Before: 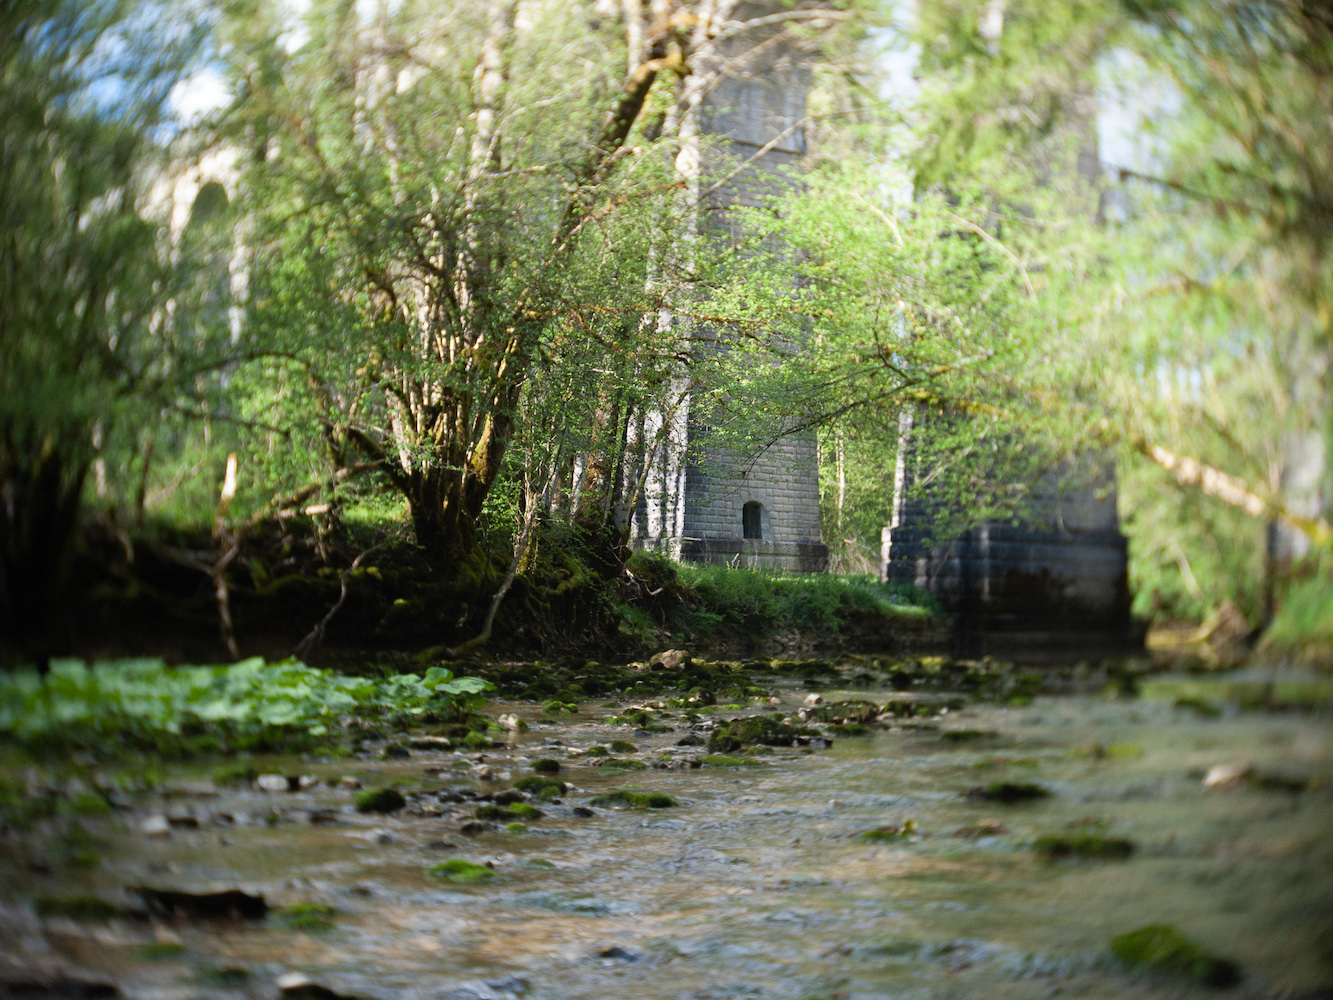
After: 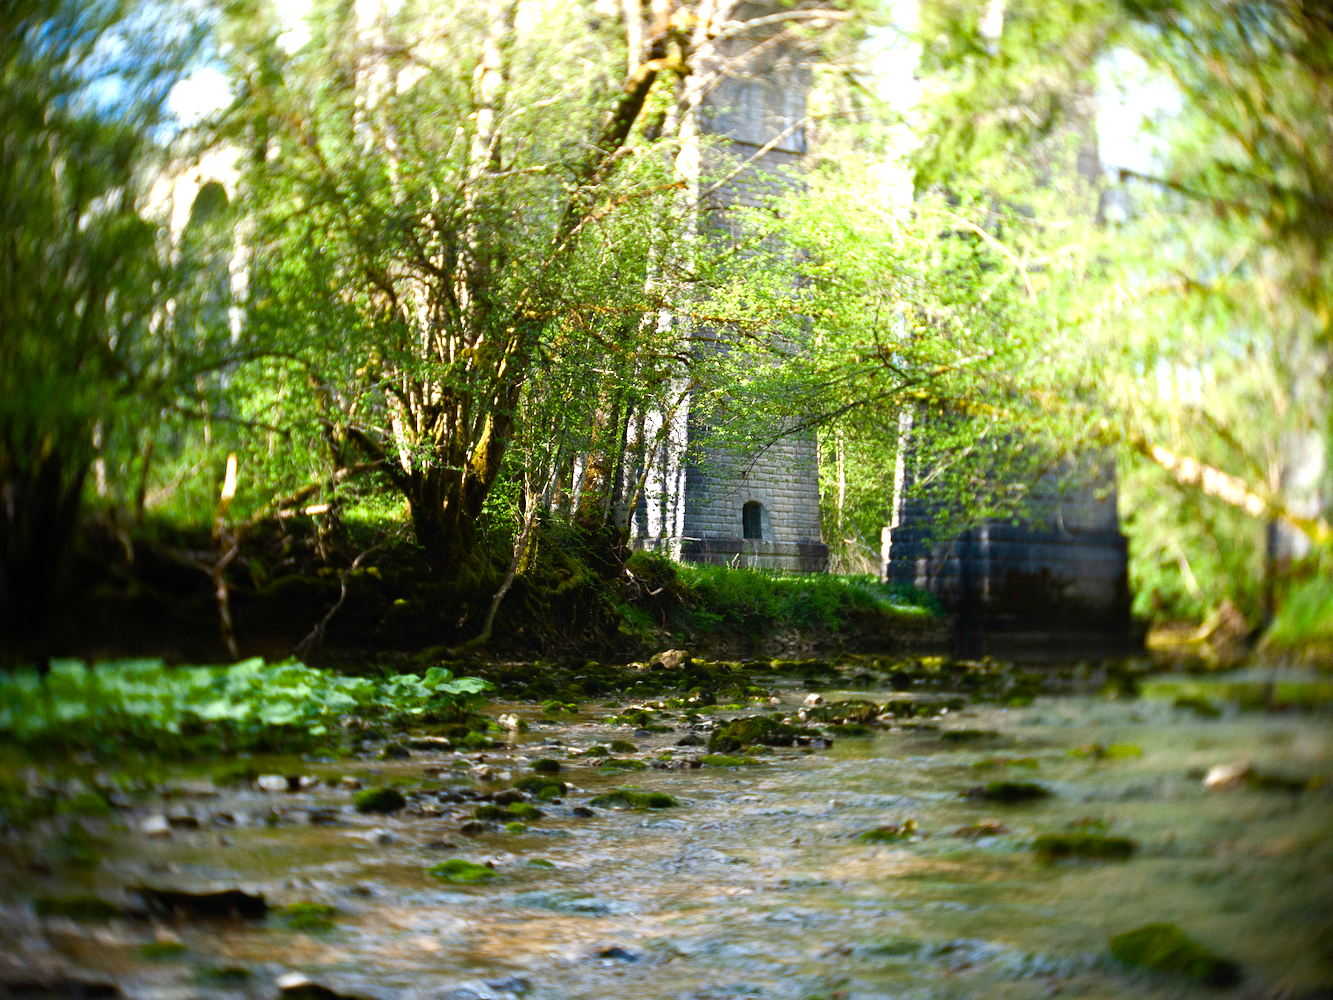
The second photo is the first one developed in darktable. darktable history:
color balance rgb: perceptual saturation grading › global saturation 26.107%, perceptual saturation grading › highlights -28.398%, perceptual saturation grading › mid-tones 15.266%, perceptual saturation grading › shadows 33.295%, perceptual brilliance grading › global brilliance -5.148%, perceptual brilliance grading › highlights 23.946%, perceptual brilliance grading › mid-tones 6.87%, perceptual brilliance grading › shadows -4.967%, global vibrance 24.354%
